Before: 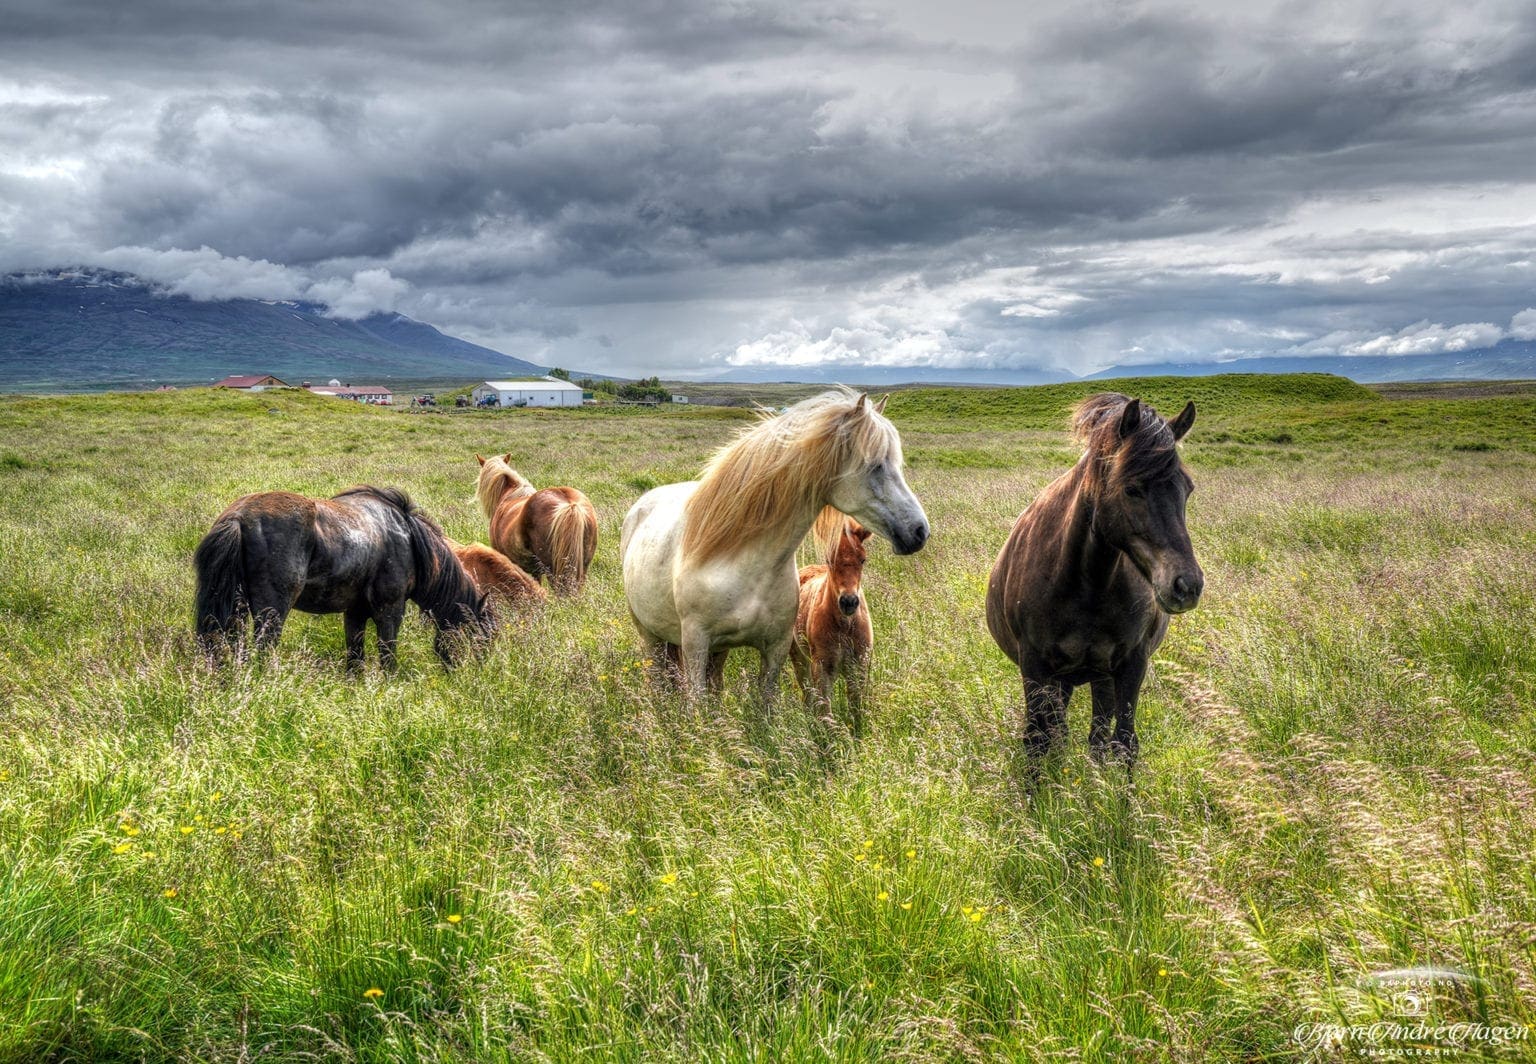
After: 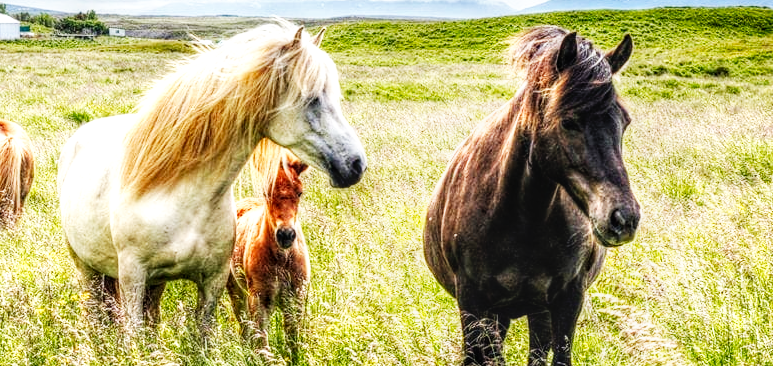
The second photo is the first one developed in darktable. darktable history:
local contrast: on, module defaults
base curve: curves: ch0 [(0, 0) (0.007, 0.004) (0.027, 0.03) (0.046, 0.07) (0.207, 0.54) (0.442, 0.872) (0.673, 0.972) (1, 1)], preserve colors none
crop: left 36.713%, top 34.583%, right 12.958%, bottom 30.951%
